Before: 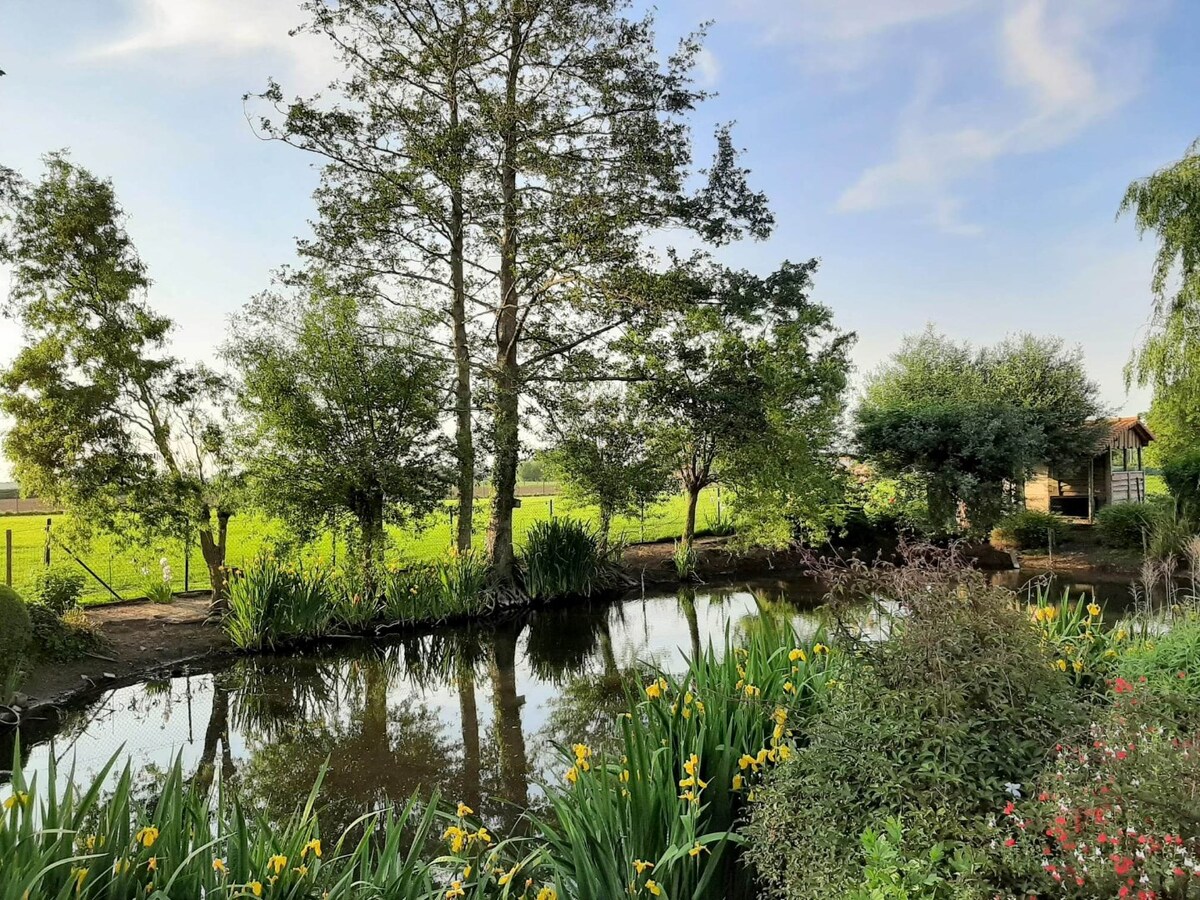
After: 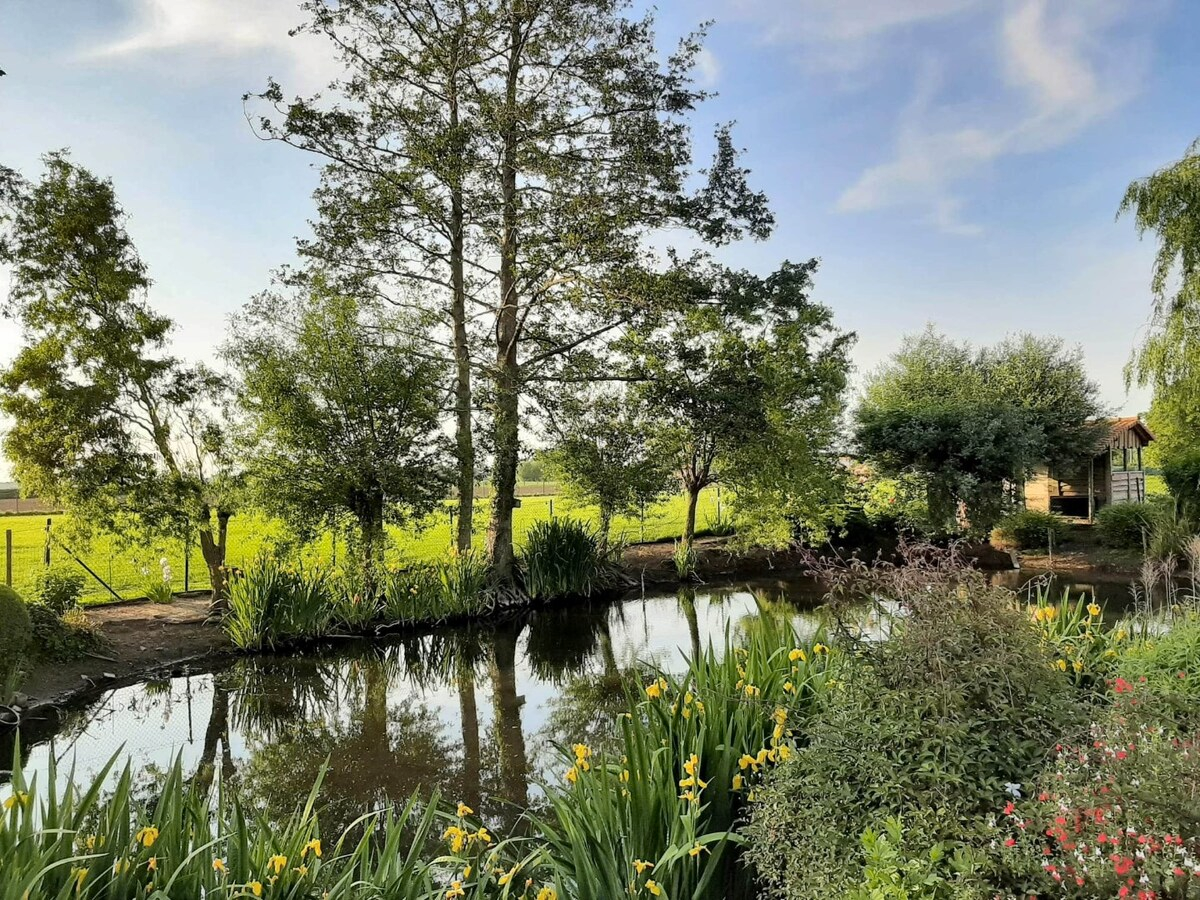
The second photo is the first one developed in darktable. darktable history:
color zones: curves: ch2 [(0, 0.5) (0.143, 0.5) (0.286, 0.489) (0.415, 0.421) (0.571, 0.5) (0.714, 0.5) (0.857, 0.5) (1, 0.5)]
shadows and highlights: soften with gaussian
